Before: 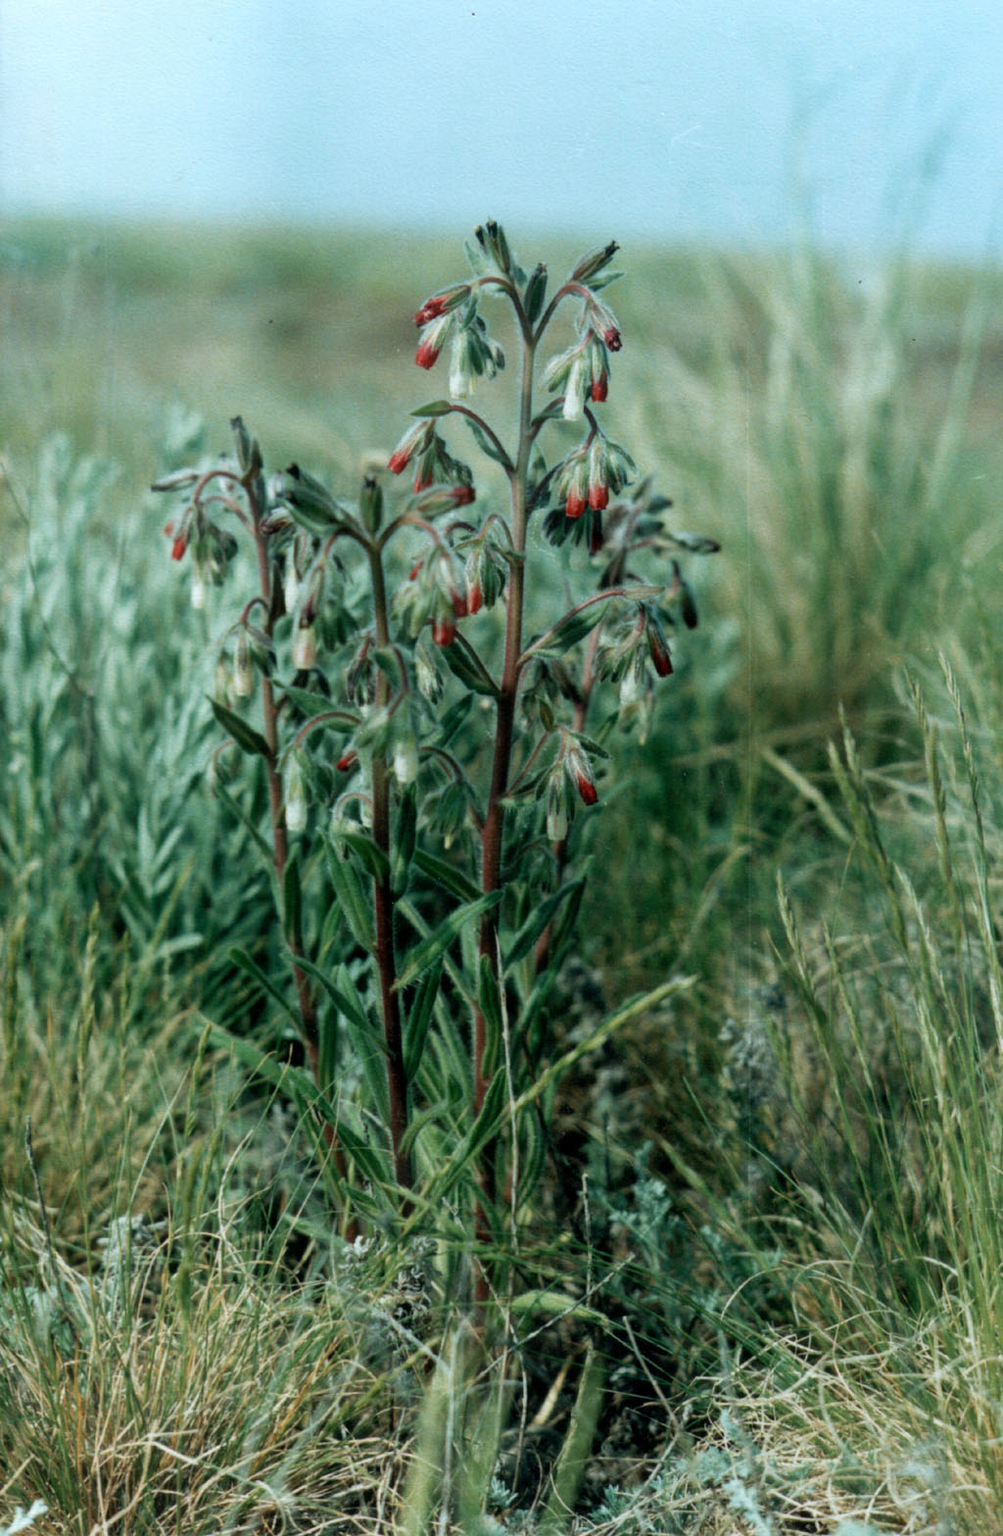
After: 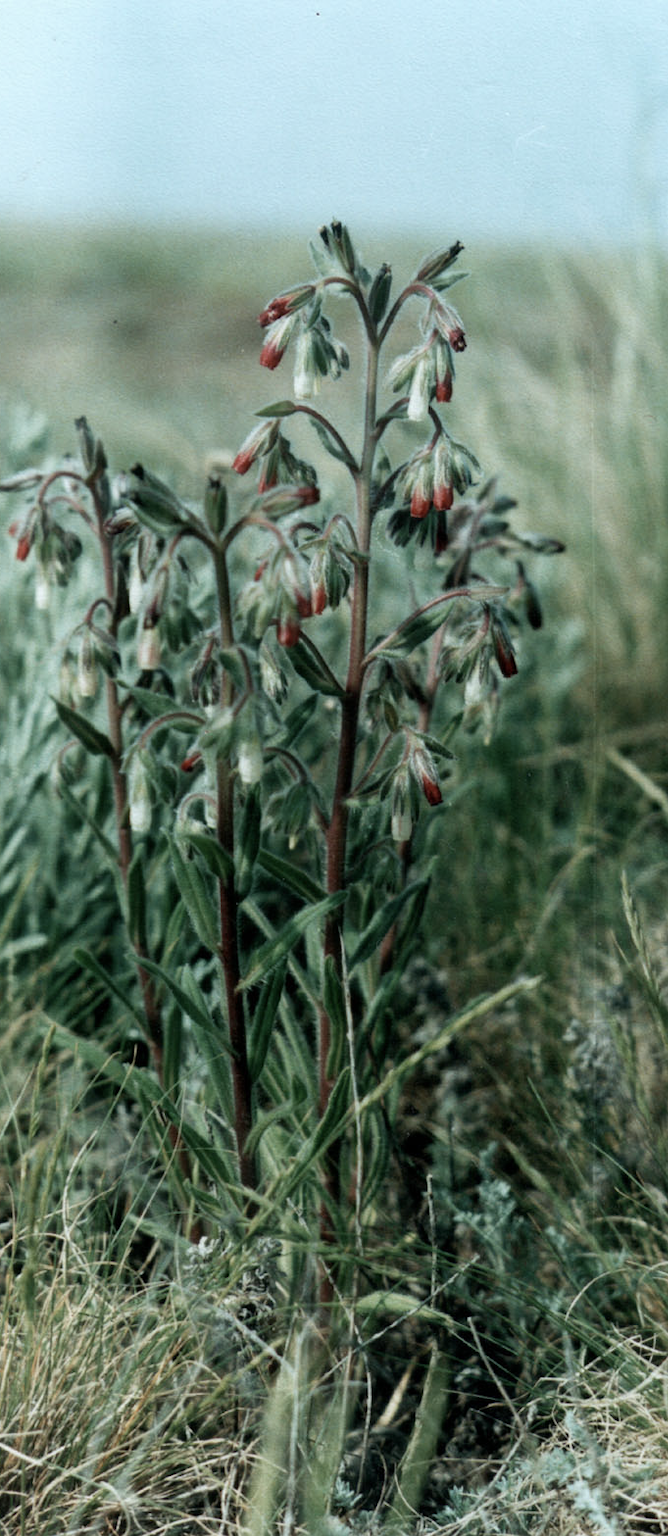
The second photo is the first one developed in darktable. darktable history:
crop and rotate: left 15.557%, right 17.773%
contrast brightness saturation: contrast 0.097, saturation -0.294
